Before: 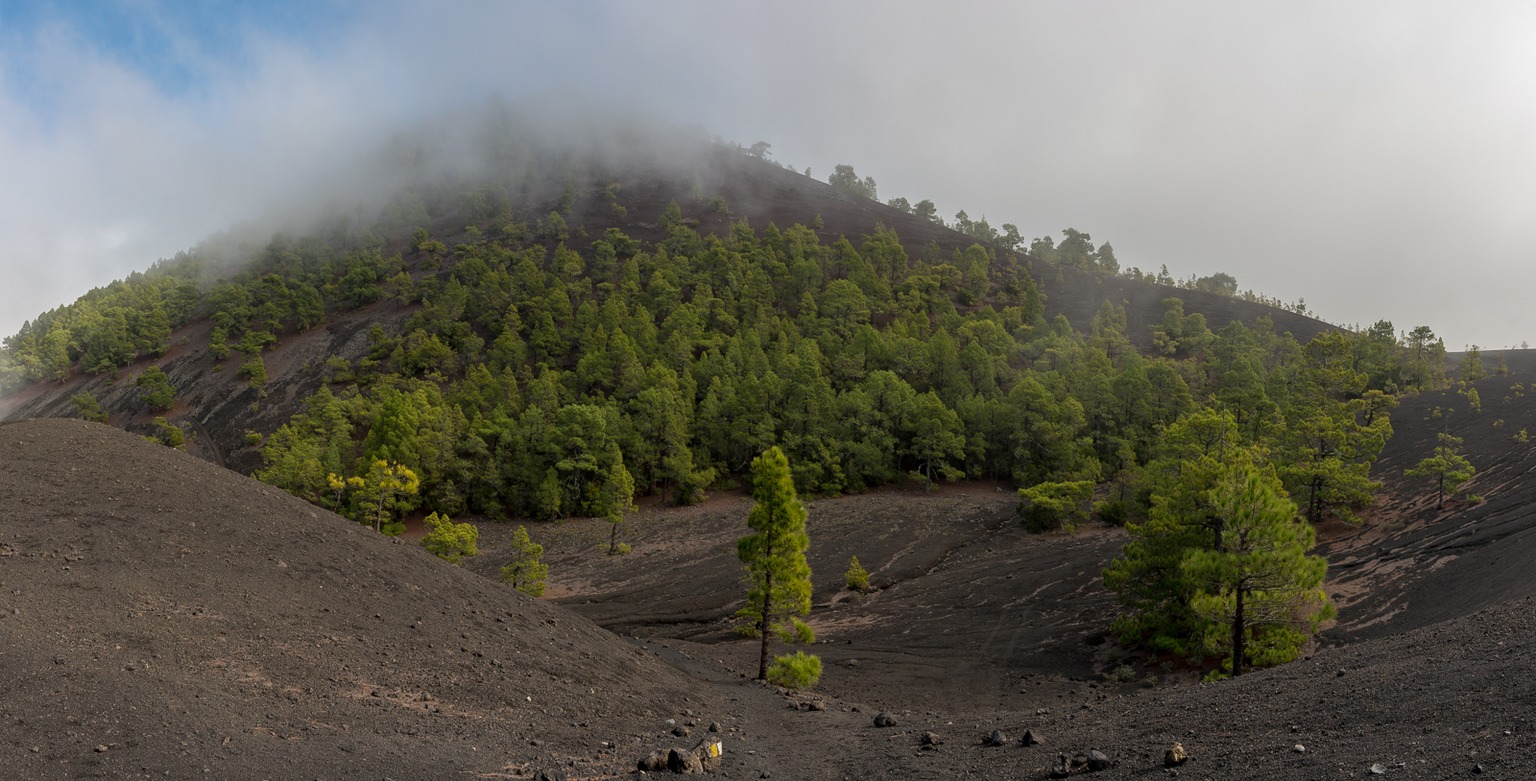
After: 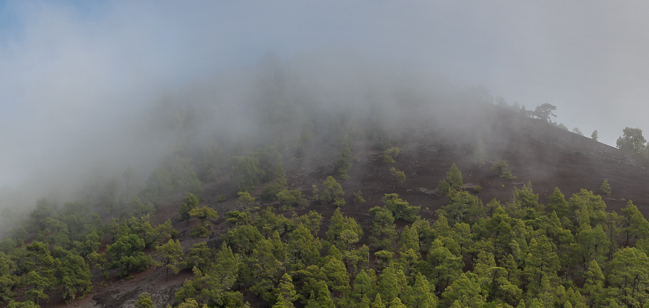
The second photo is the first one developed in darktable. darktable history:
crop: left 15.452%, top 5.459%, right 43.956%, bottom 56.62%
shadows and highlights: soften with gaussian
